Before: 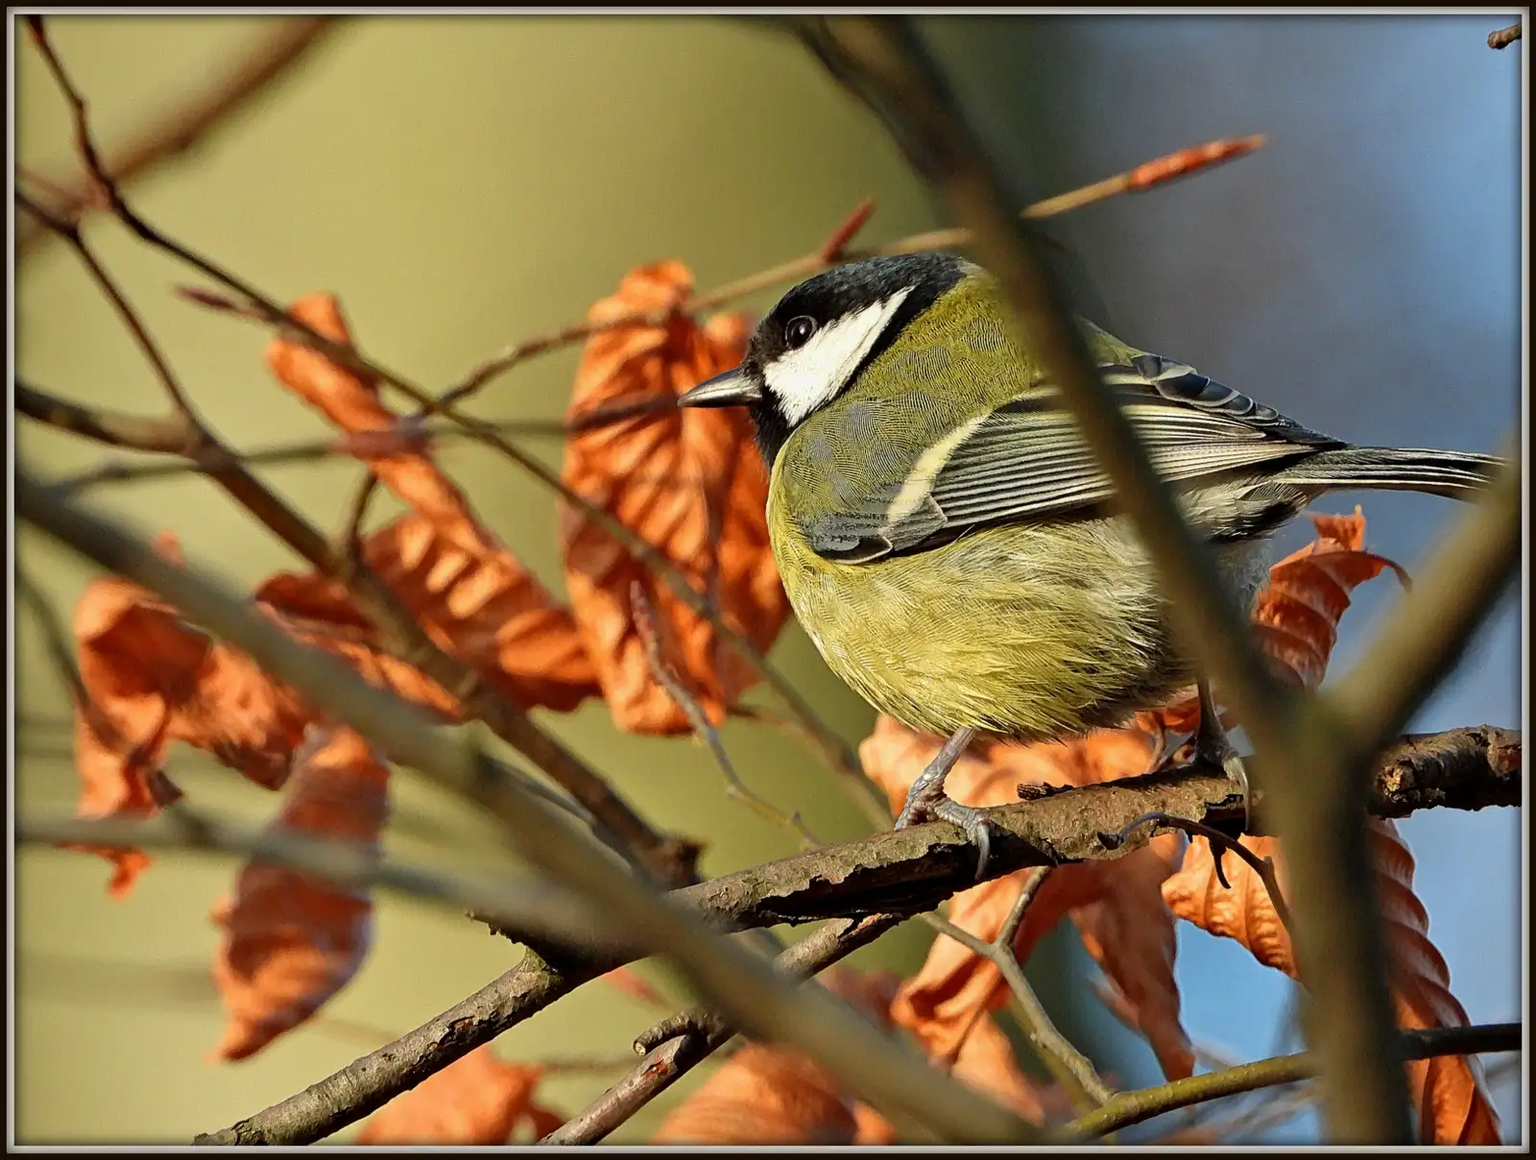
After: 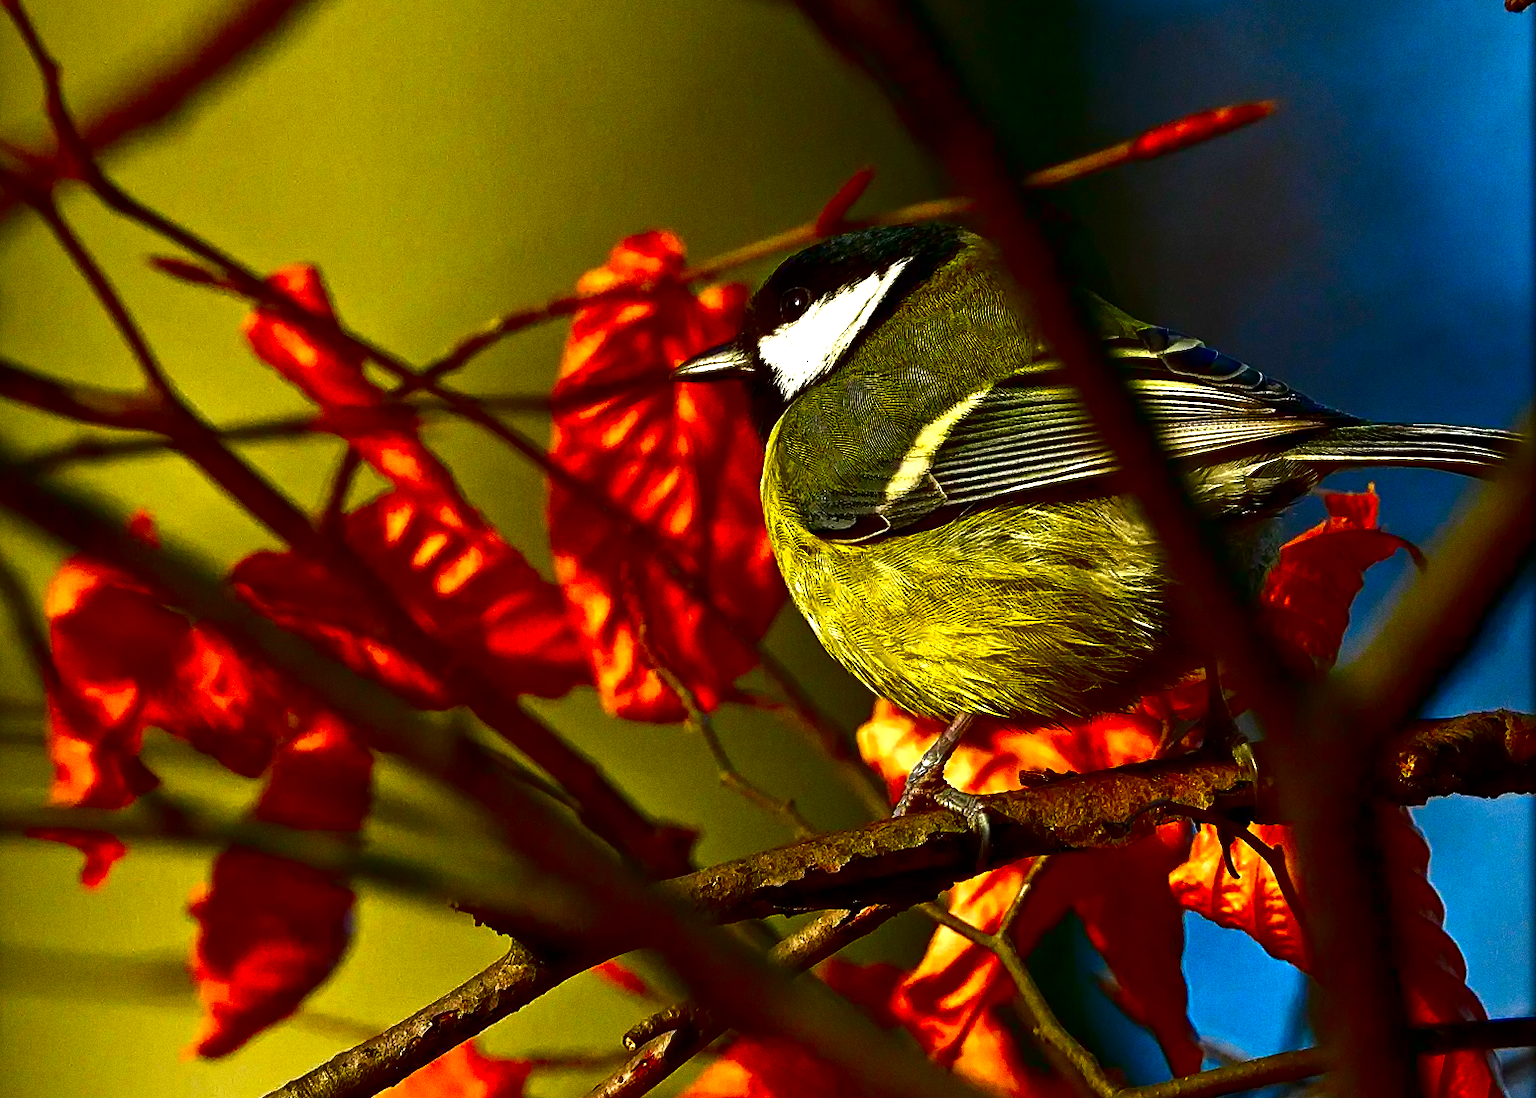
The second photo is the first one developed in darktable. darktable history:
contrast brightness saturation: brightness -1, saturation 1
exposure: black level correction 0, exposure 0.6 EV, compensate highlight preservation false
grain: coarseness 0.09 ISO
crop: left 1.964%, top 3.251%, right 1.122%, bottom 4.933%
